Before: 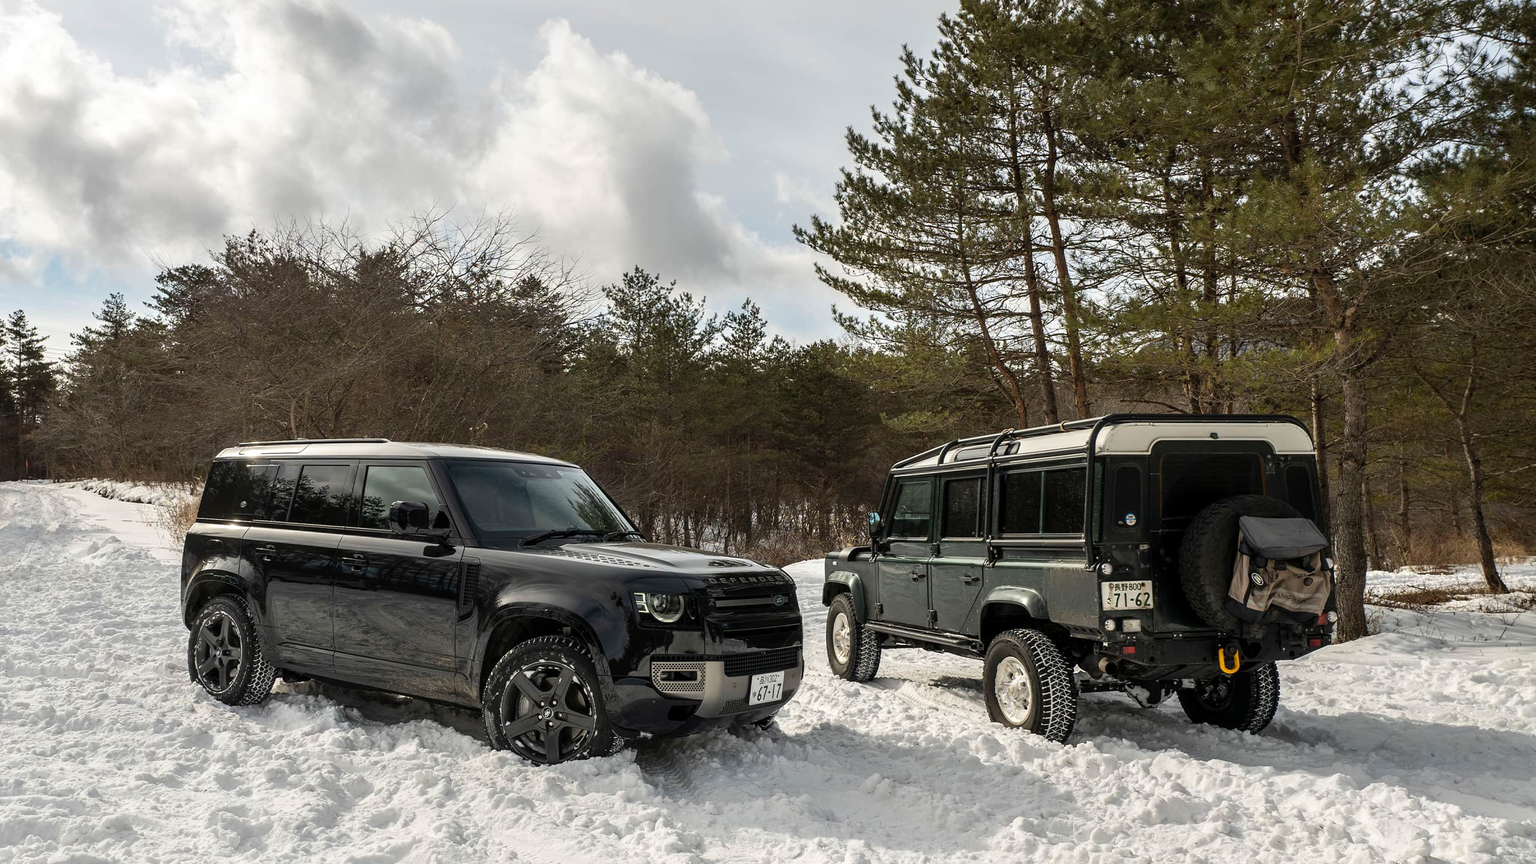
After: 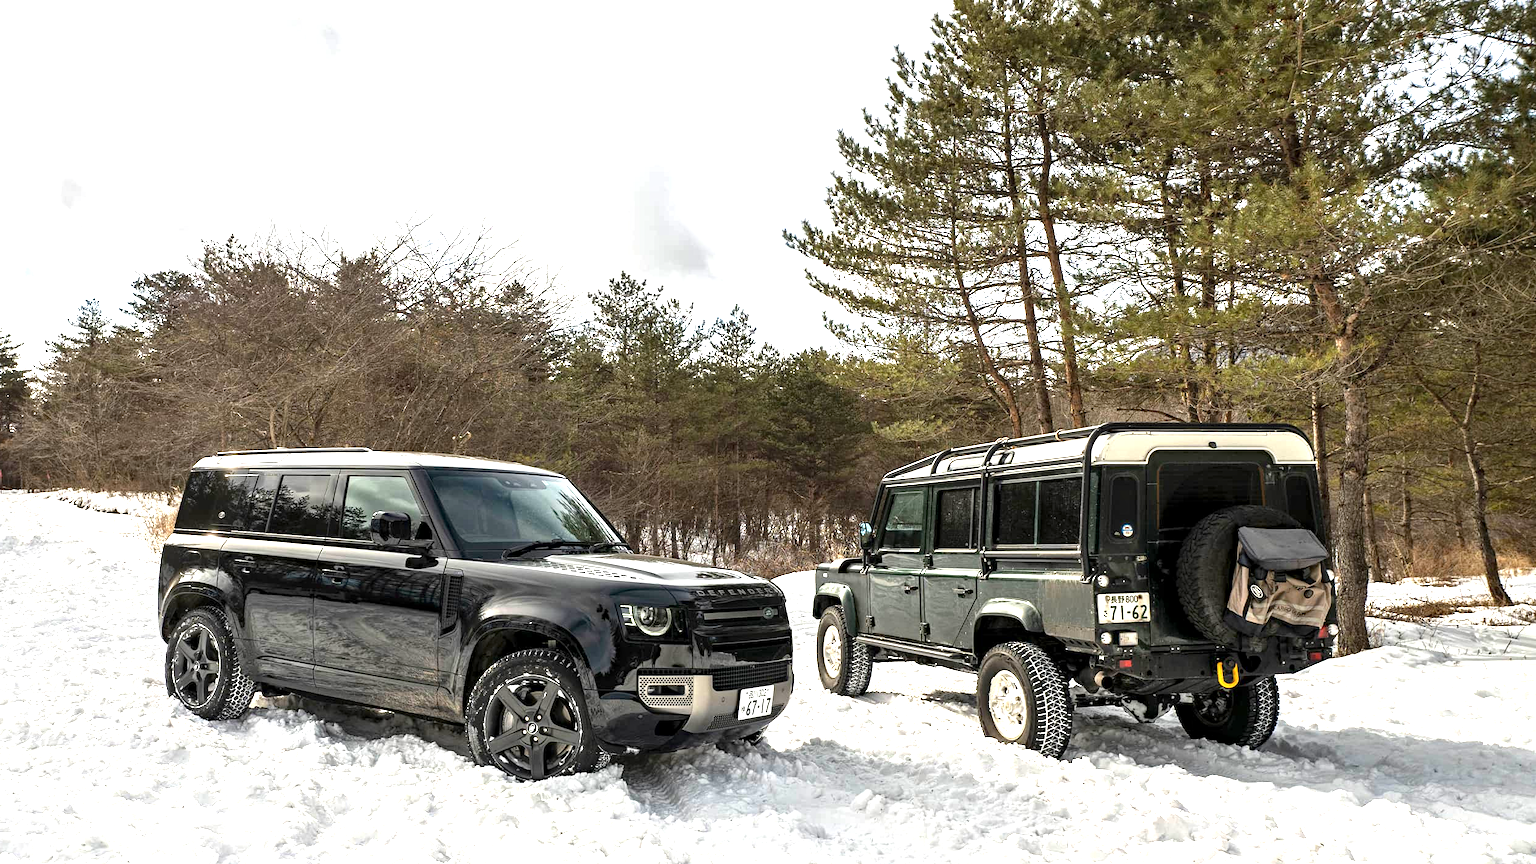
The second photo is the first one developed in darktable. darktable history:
crop: left 1.743%, right 0.268%, bottom 2.011%
exposure: black level correction 0, exposure 1.4 EV, compensate highlight preservation false
haze removal: on, module defaults
local contrast: mode bilateral grid, contrast 20, coarseness 50, detail 130%, midtone range 0.2
